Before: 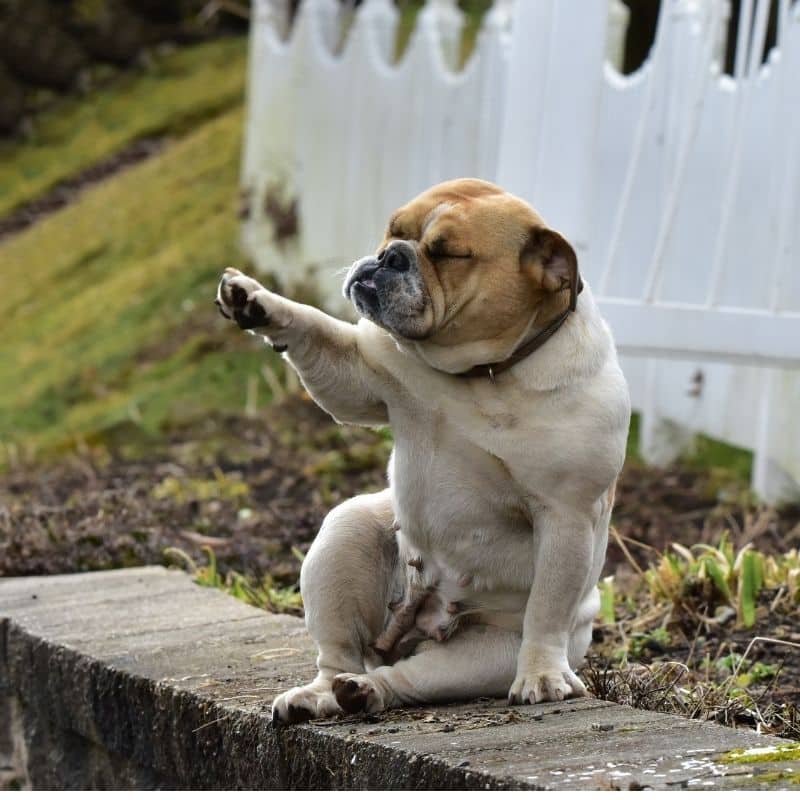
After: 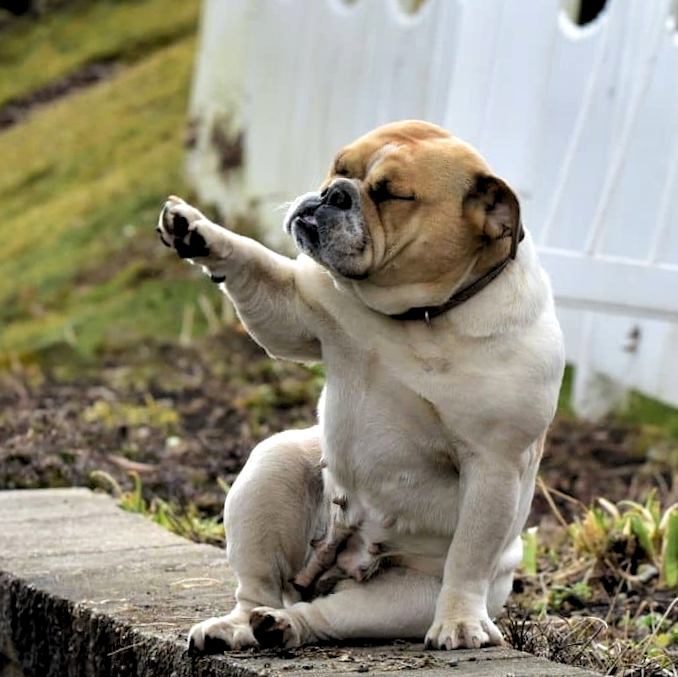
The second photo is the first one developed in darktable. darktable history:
rotate and perspective: rotation 0.192°, lens shift (horizontal) -0.015, crop left 0.005, crop right 0.996, crop top 0.006, crop bottom 0.99
crop and rotate: angle -3.27°, left 5.211%, top 5.211%, right 4.607%, bottom 4.607%
rgb levels: levels [[0.01, 0.419, 0.839], [0, 0.5, 1], [0, 0.5, 1]]
white balance: emerald 1
